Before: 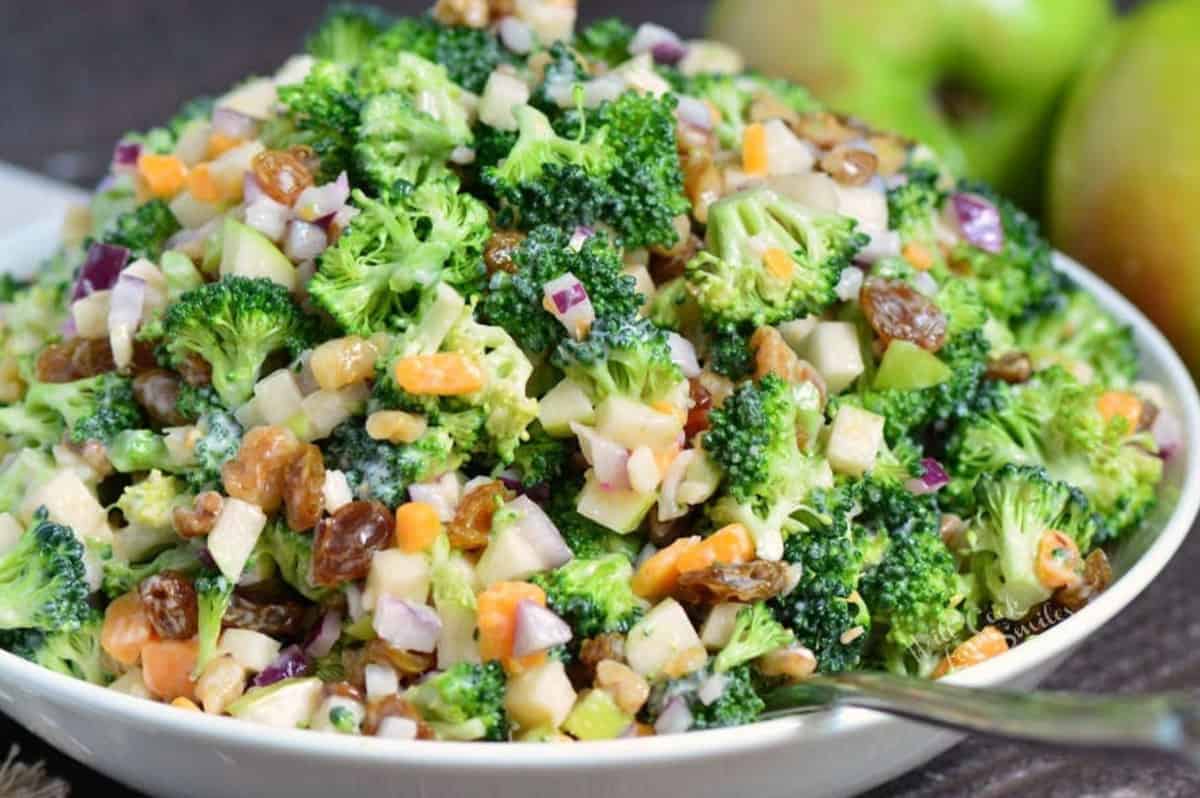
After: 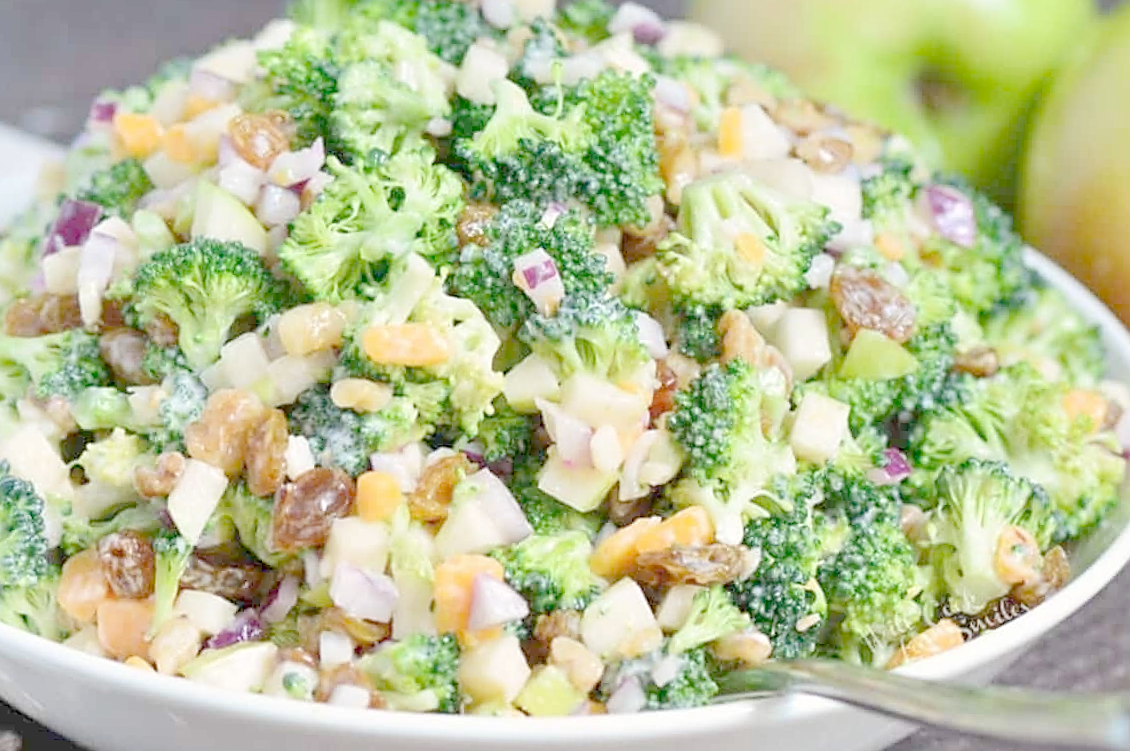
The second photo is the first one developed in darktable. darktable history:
sharpen: on, module defaults
crop and rotate: angle -2.38°
